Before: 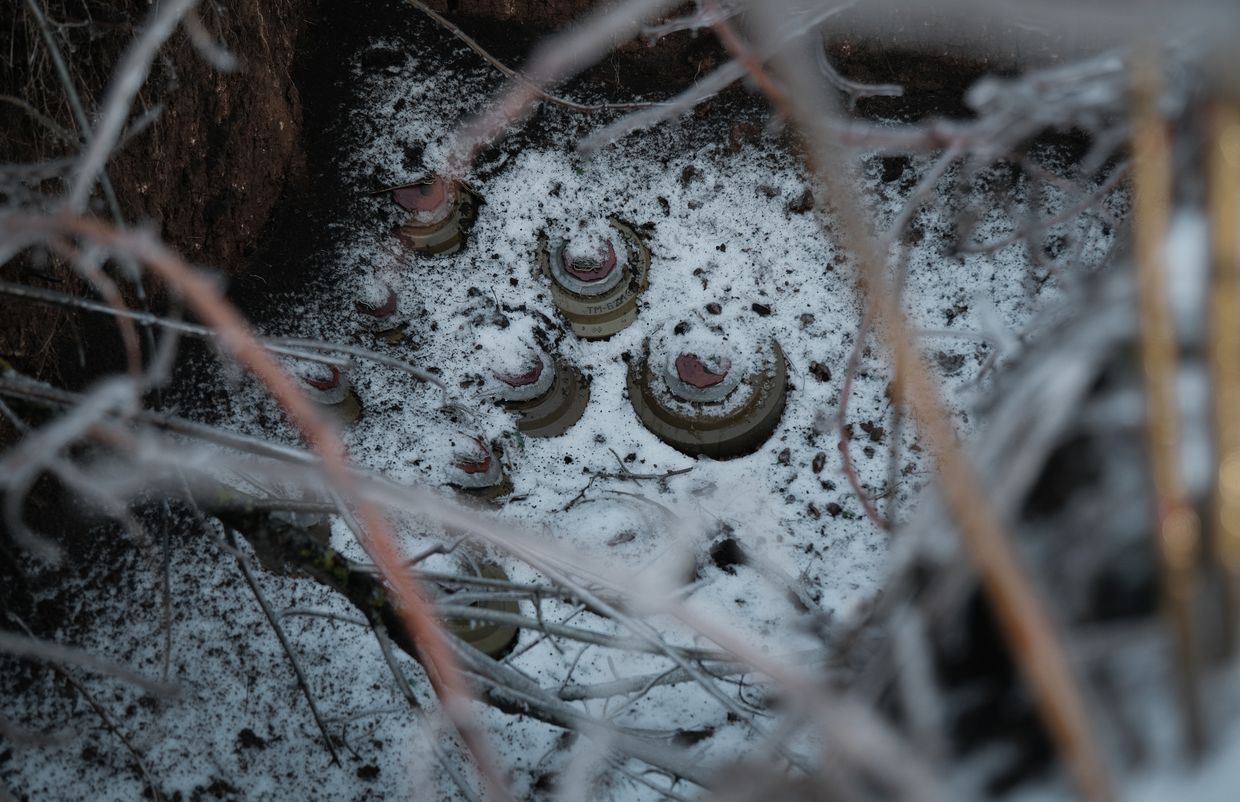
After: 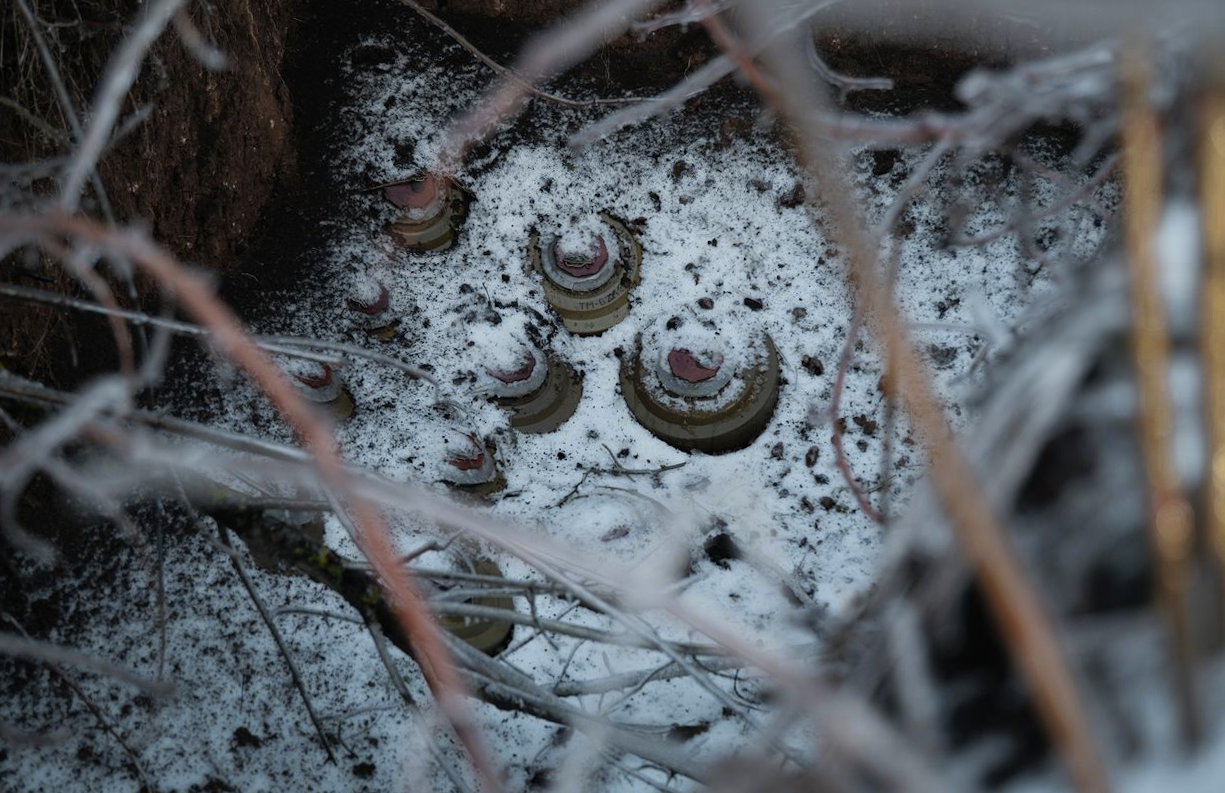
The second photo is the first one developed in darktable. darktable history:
color zones: curves: ch0 [(0, 0.485) (0.178, 0.476) (0.261, 0.623) (0.411, 0.403) (0.708, 0.603) (0.934, 0.412)]; ch1 [(0.003, 0.485) (0.149, 0.496) (0.229, 0.584) (0.326, 0.551) (0.484, 0.262) (0.757, 0.643)]
rotate and perspective: rotation -0.45°, automatic cropping original format, crop left 0.008, crop right 0.992, crop top 0.012, crop bottom 0.988
